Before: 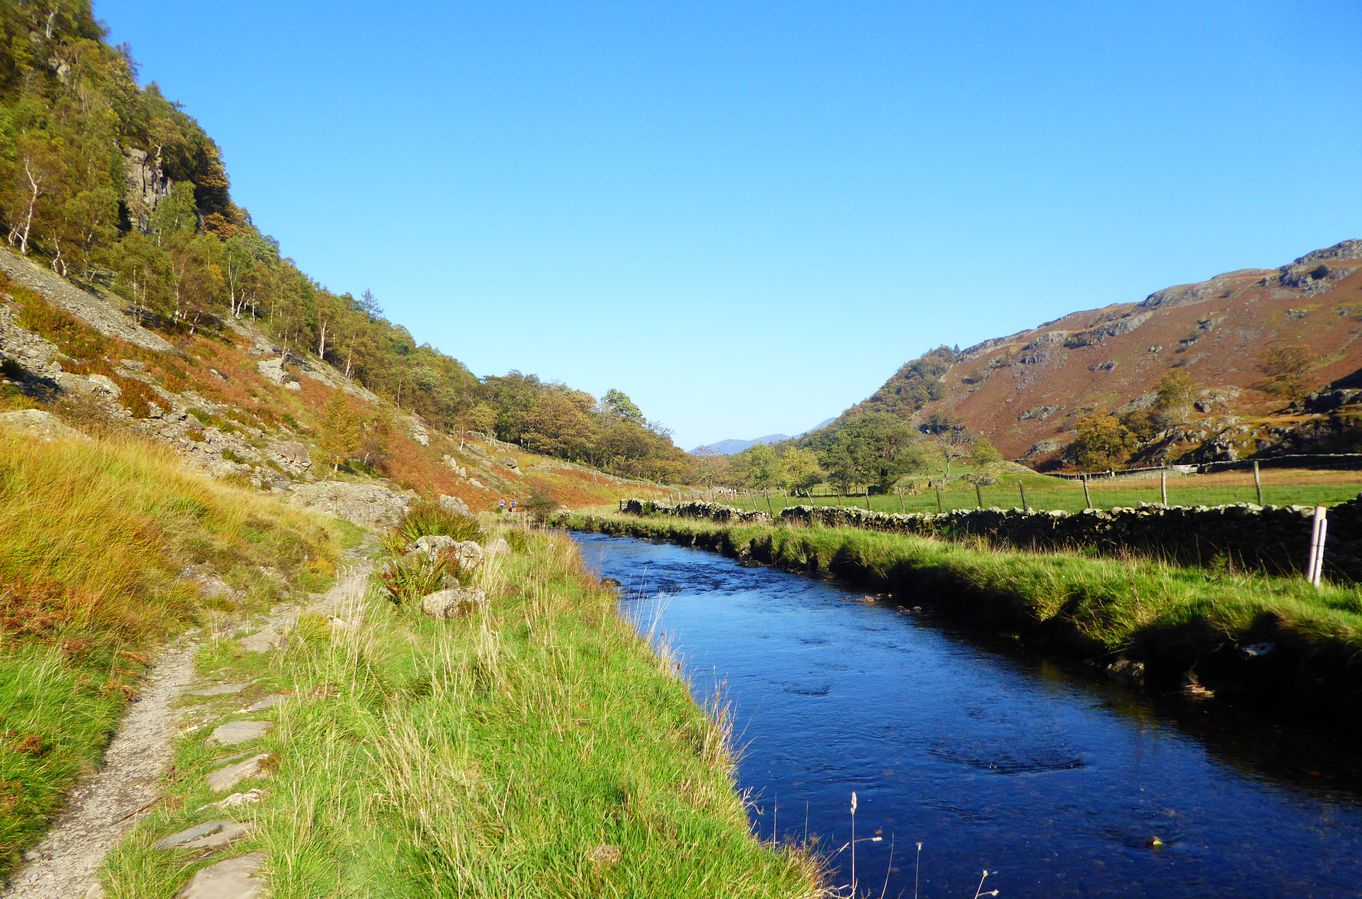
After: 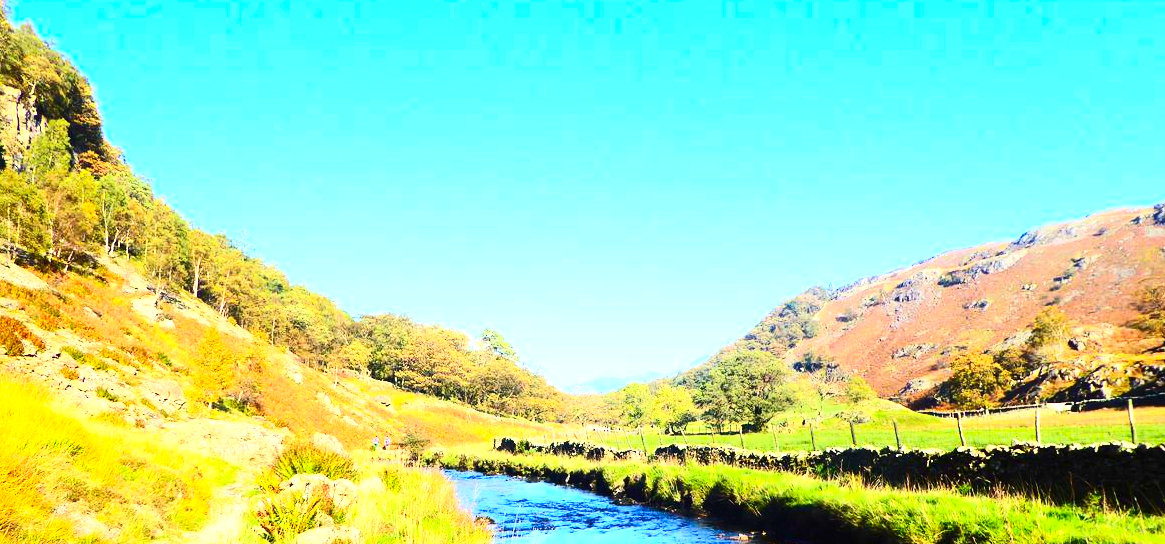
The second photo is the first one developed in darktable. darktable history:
color correction: highlights b* 0.06, saturation 1.35
exposure: black level correction 0, exposure 1.105 EV, compensate highlight preservation false
contrast brightness saturation: contrast 0.377, brightness 0.096
crop and rotate: left 9.375%, top 7.099%, right 5.022%, bottom 32.29%
